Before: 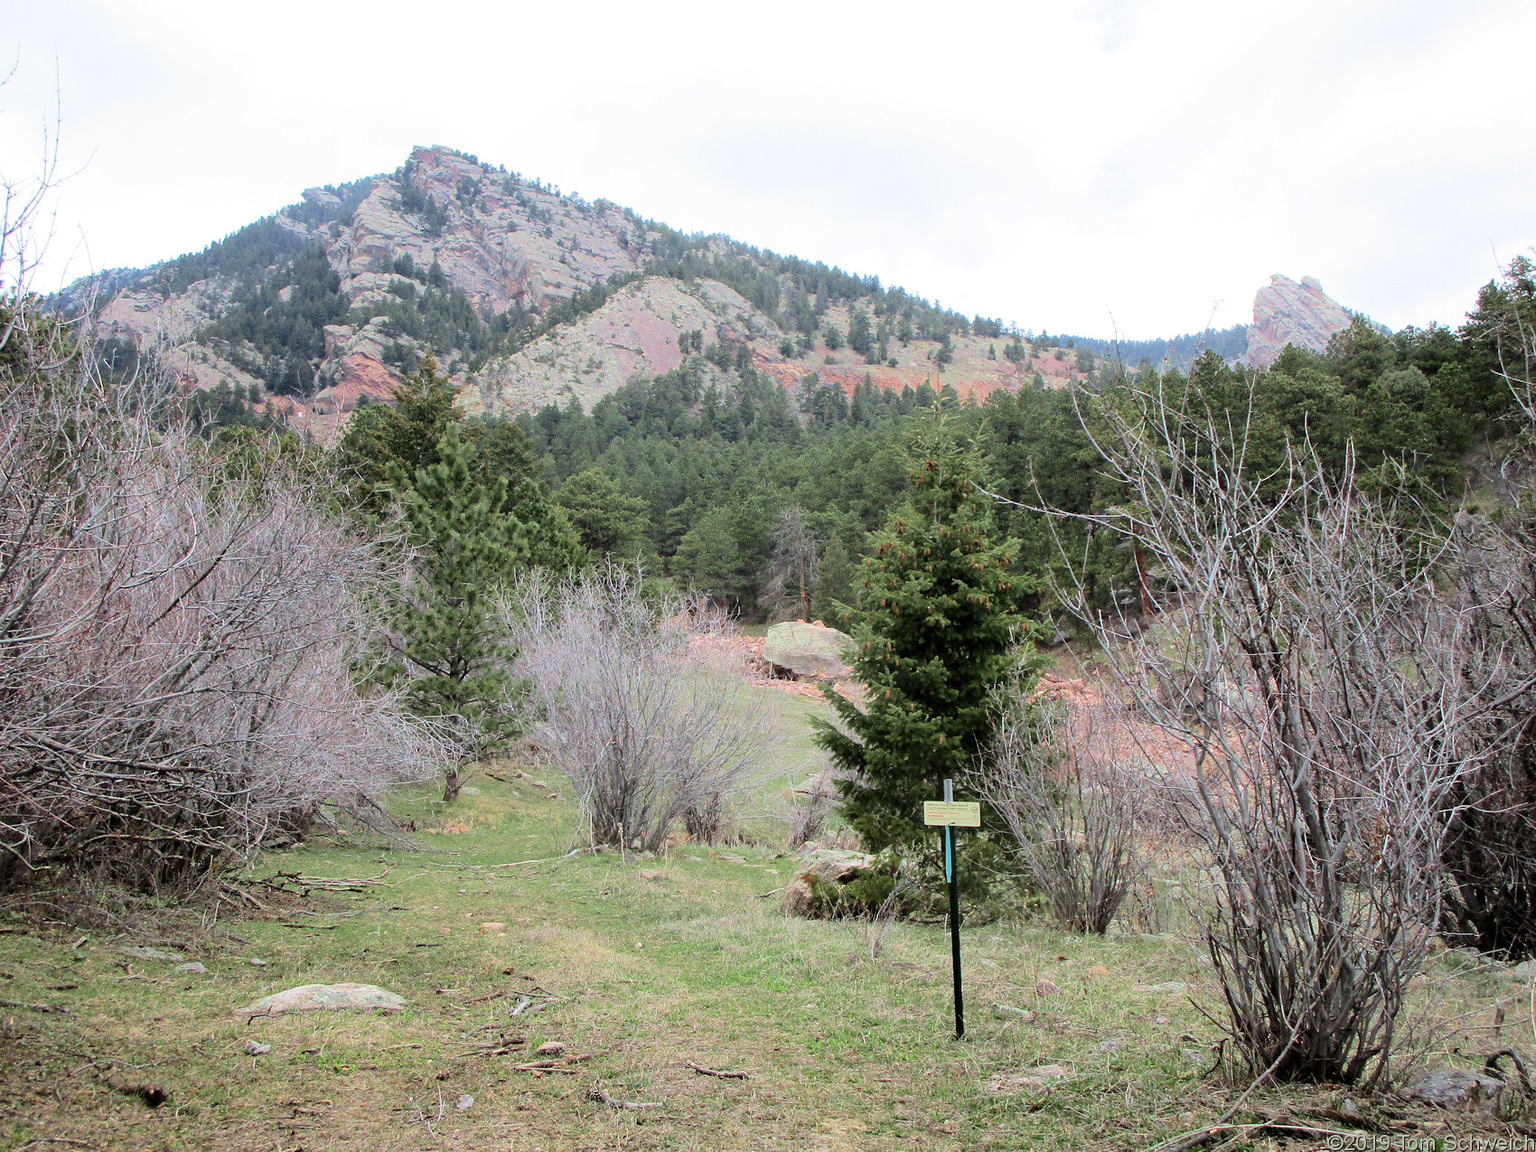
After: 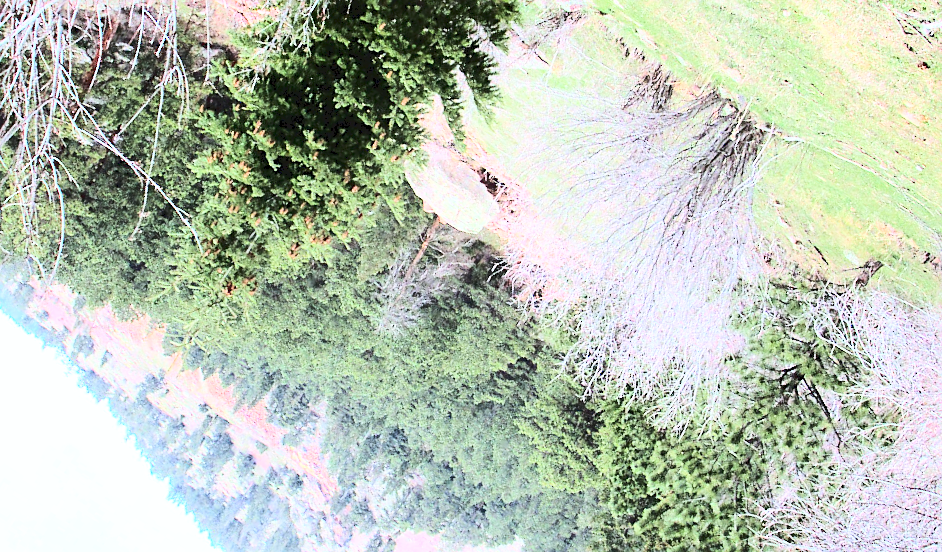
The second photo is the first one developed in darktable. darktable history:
base curve: curves: ch0 [(0, 0) (0.005, 0.002) (0.15, 0.3) (0.4, 0.7) (0.75, 0.95) (1, 1)]
tone curve: curves: ch0 [(0, 0) (0.003, 0.077) (0.011, 0.079) (0.025, 0.085) (0.044, 0.095) (0.069, 0.109) (0.1, 0.124) (0.136, 0.142) (0.177, 0.169) (0.224, 0.207) (0.277, 0.267) (0.335, 0.347) (0.399, 0.442) (0.468, 0.54) (0.543, 0.635) (0.623, 0.726) (0.709, 0.813) (0.801, 0.882) (0.898, 0.934) (1, 1)], color space Lab, linked channels, preserve colors none
sharpen: on, module defaults
crop and rotate: angle 147.69°, left 9.126%, top 15.569%, right 4.472%, bottom 16.97%
exposure: exposure 0.374 EV, compensate exposure bias true, compensate highlight preservation false
color calibration: illuminant as shot in camera, x 0.358, y 0.373, temperature 4628.91 K
